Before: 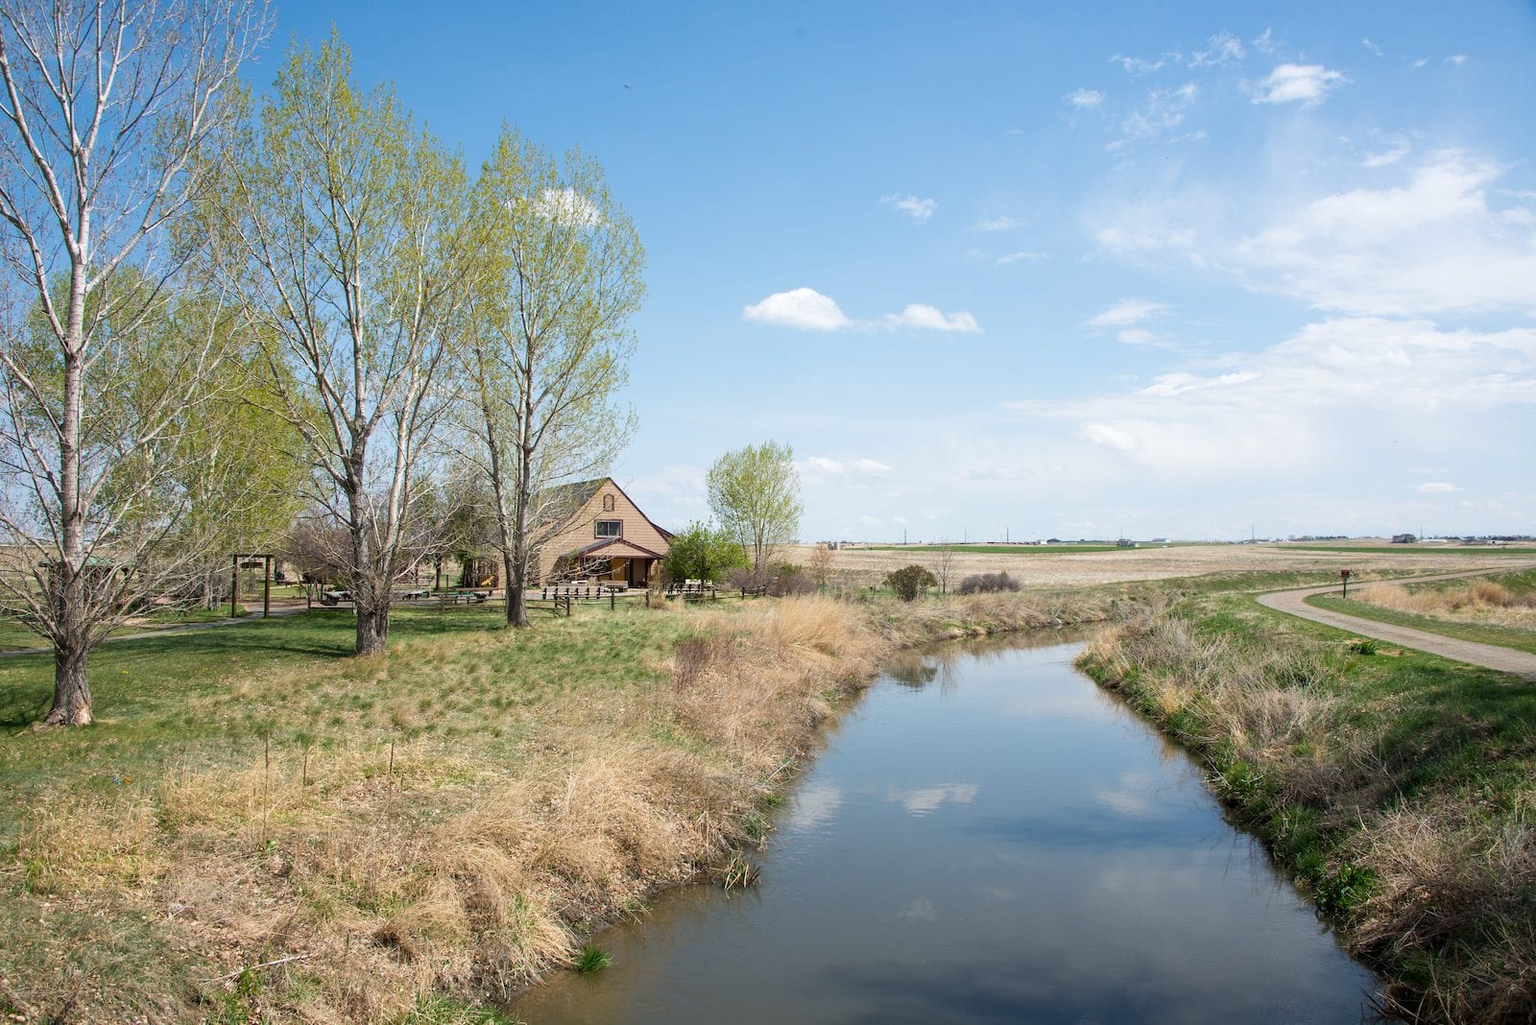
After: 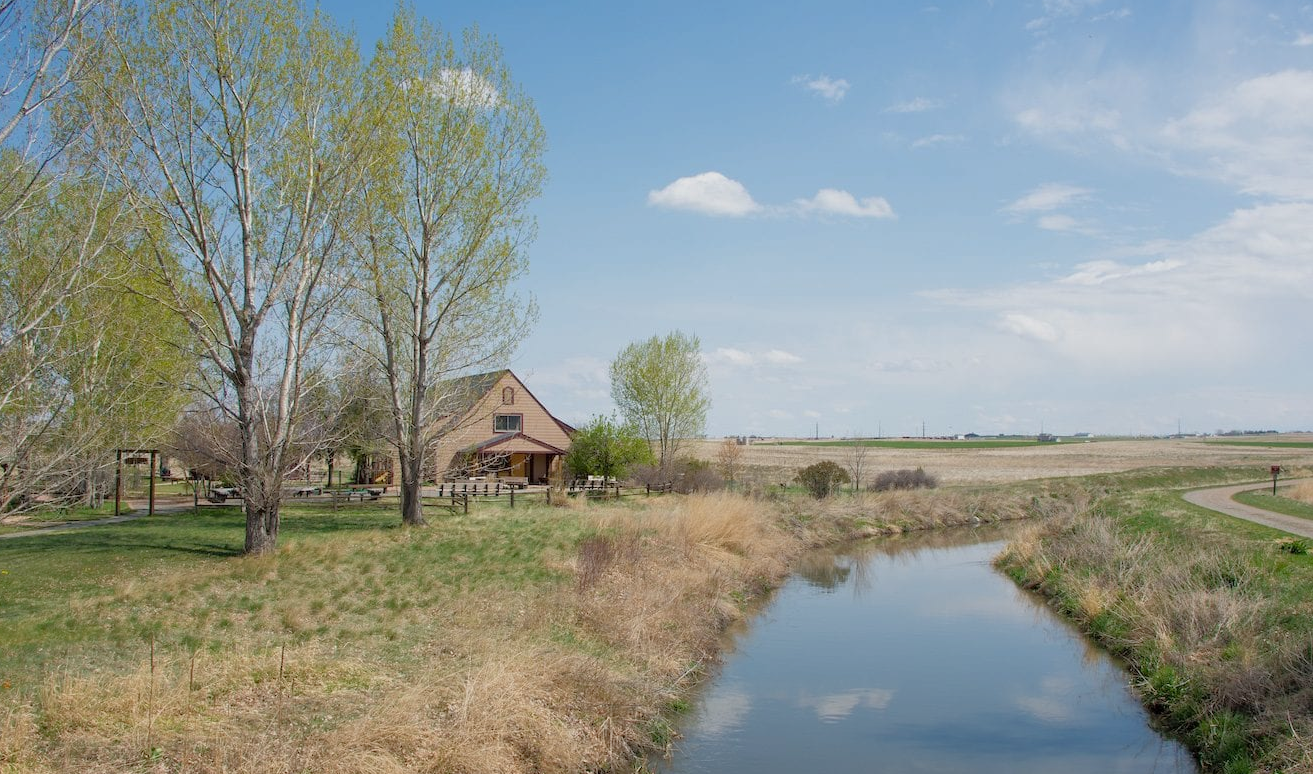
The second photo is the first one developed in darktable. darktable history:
tone equalizer: -8 EV 0.271 EV, -7 EV 0.449 EV, -6 EV 0.409 EV, -5 EV 0.263 EV, -3 EV -0.28 EV, -2 EV -0.395 EV, -1 EV -0.416 EV, +0 EV -0.261 EV, edges refinement/feathering 500, mask exposure compensation -1.57 EV, preserve details no
crop: left 7.908%, top 12.002%, right 10.017%, bottom 15.446%
